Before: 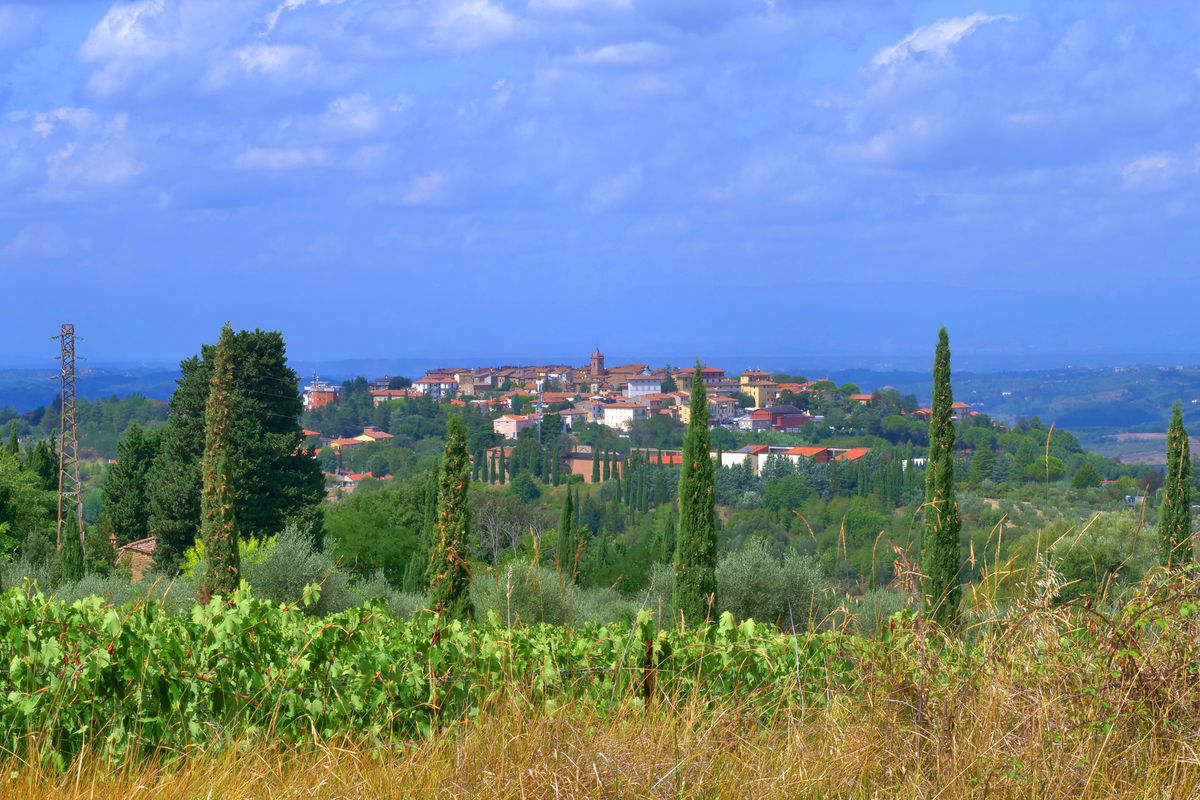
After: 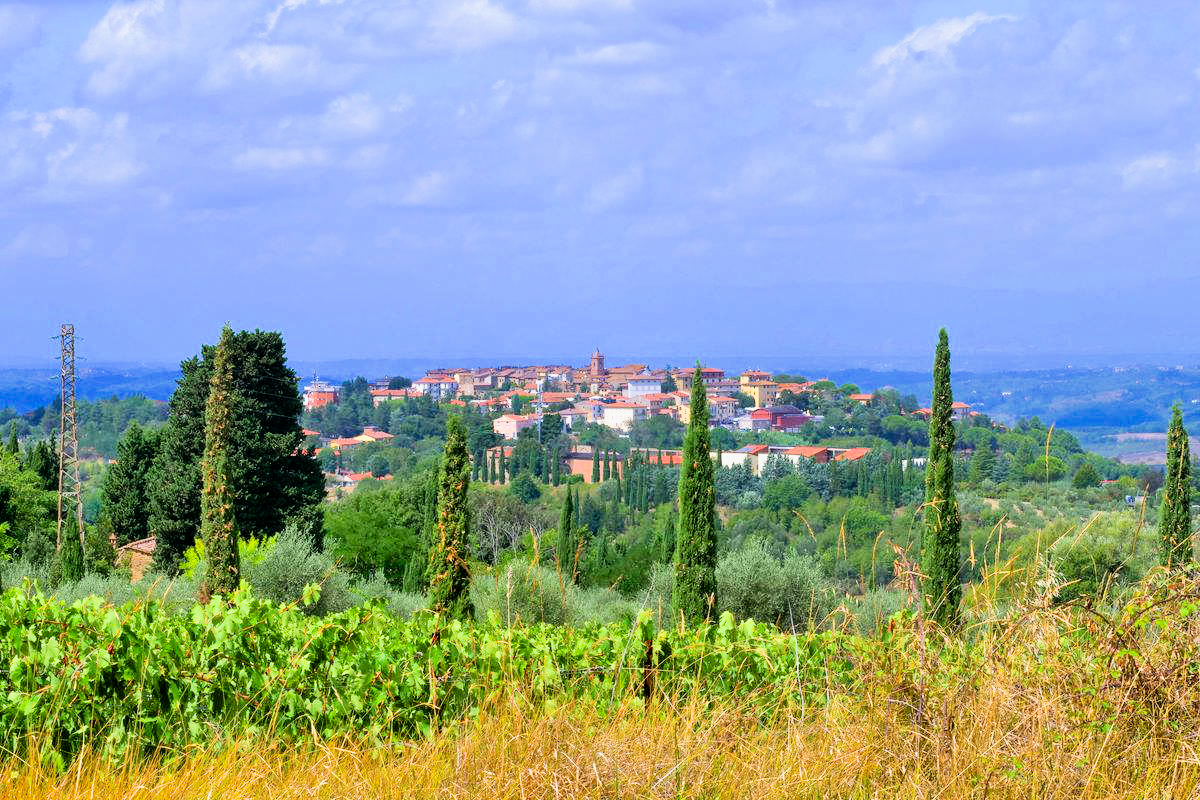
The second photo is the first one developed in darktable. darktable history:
color balance rgb: perceptual saturation grading › global saturation 20%
filmic rgb: black relative exposure -5 EV, hardness 2.88, contrast 1.5, highlights saturation mix -10%
exposure: black level correction 0, exposure 0.7 EV, compensate highlight preservation false
